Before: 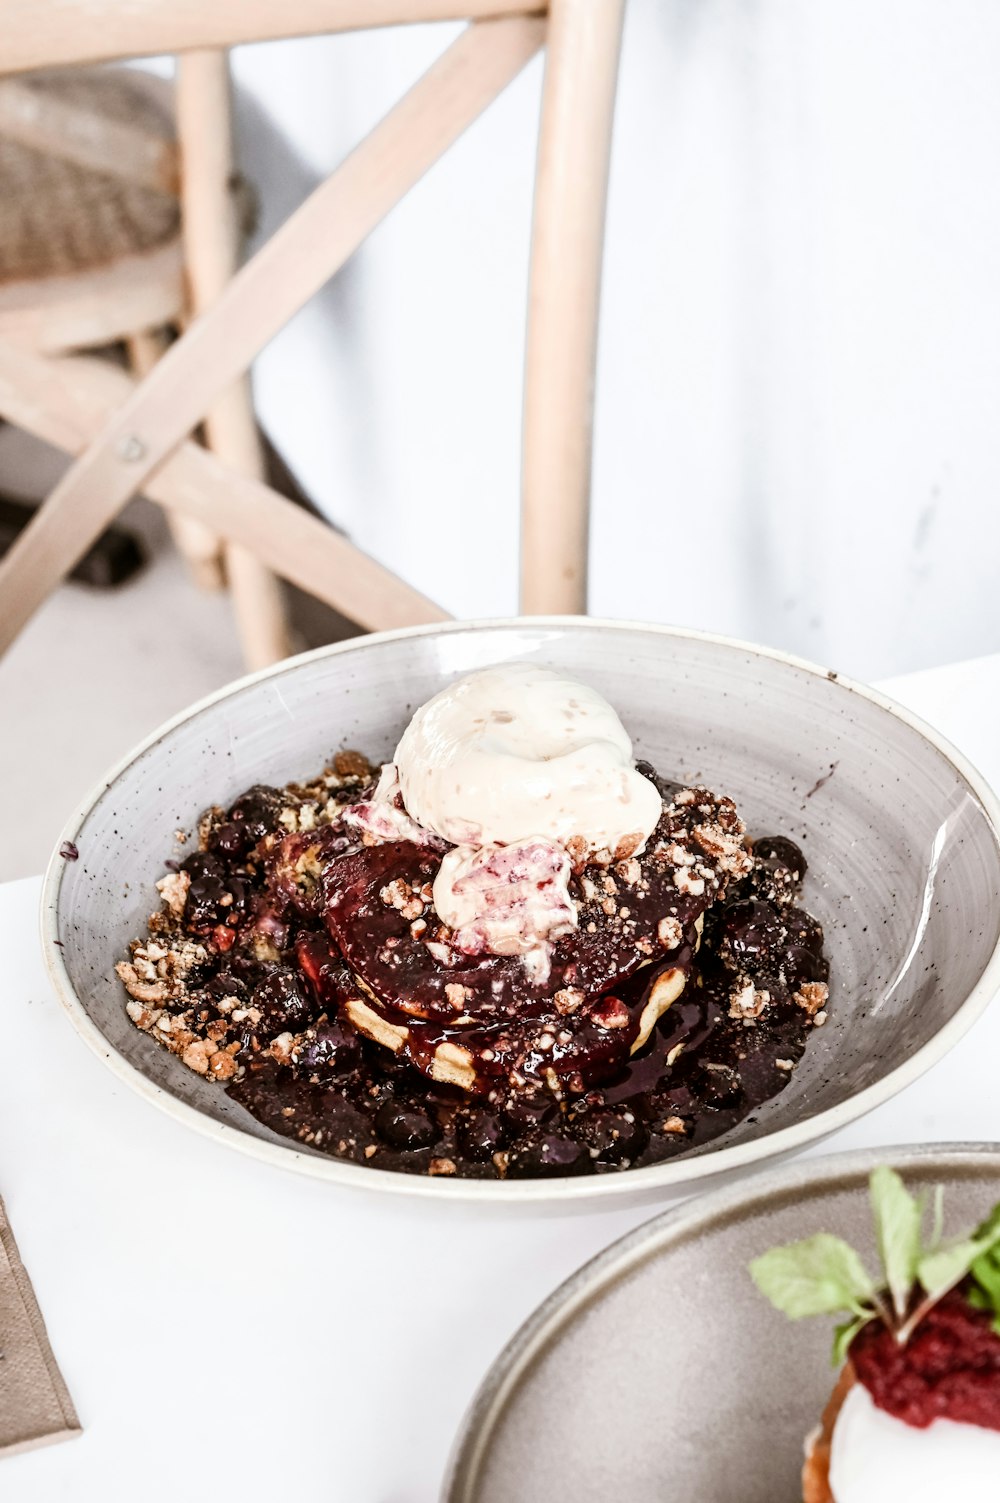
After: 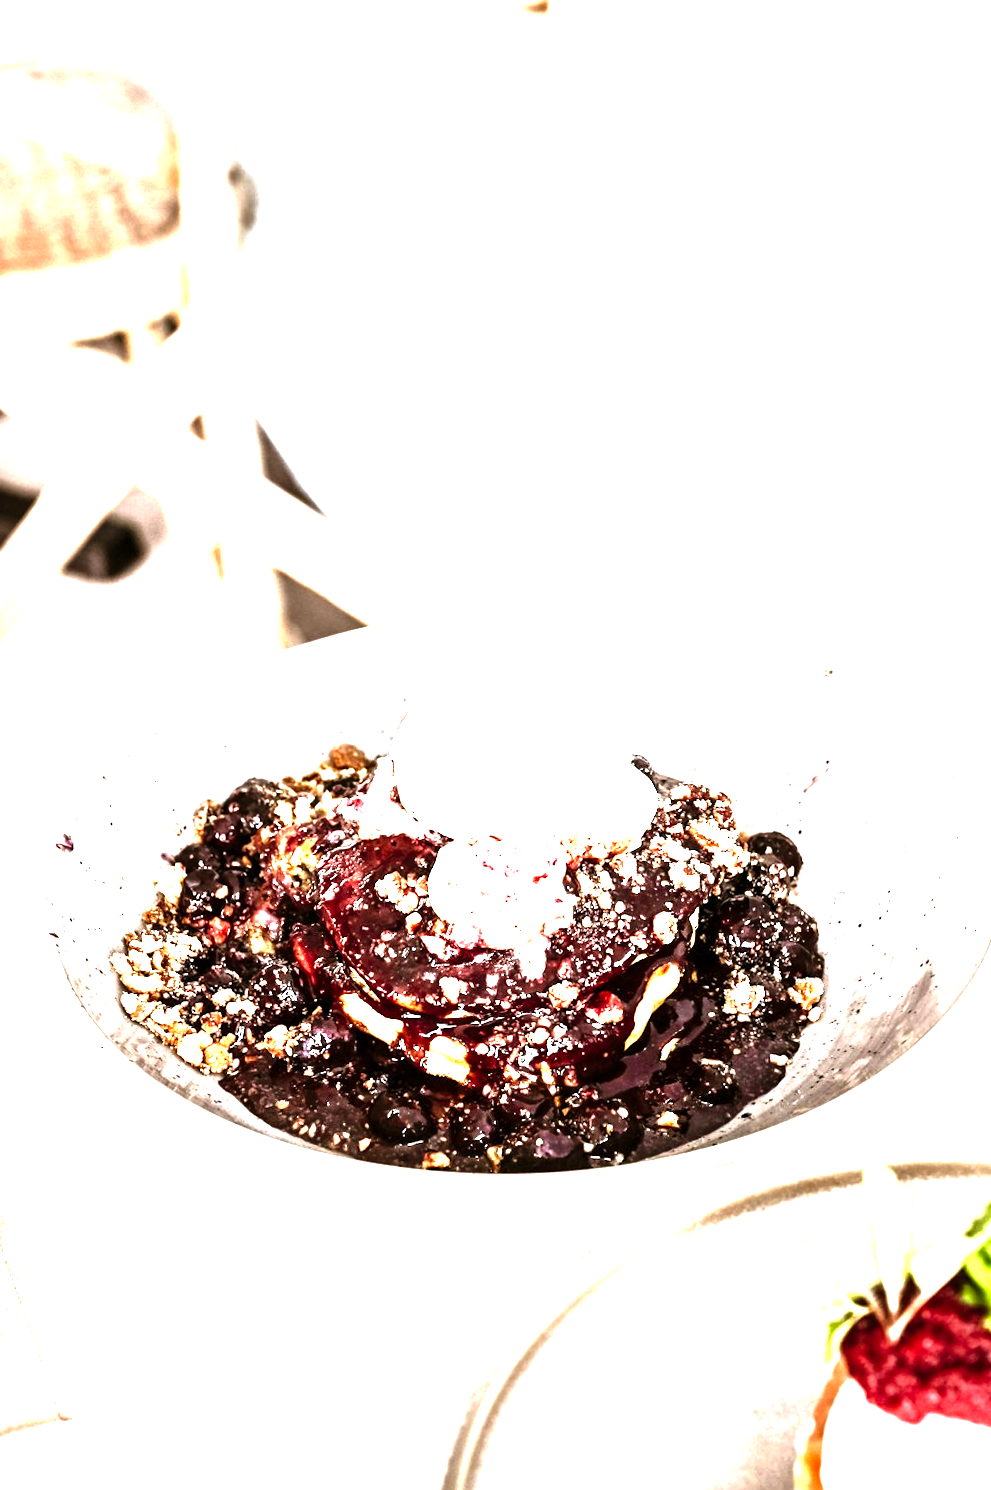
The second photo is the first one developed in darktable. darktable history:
tone equalizer: -8 EV -0.401 EV, -7 EV -0.413 EV, -6 EV -0.331 EV, -5 EV -0.232 EV, -3 EV 0.244 EV, -2 EV 0.347 EV, -1 EV 0.389 EV, +0 EV 0.441 EV, edges refinement/feathering 500, mask exposure compensation -1.57 EV, preserve details no
crop and rotate: angle -0.317°
levels: levels [0, 0.281, 0.562]
